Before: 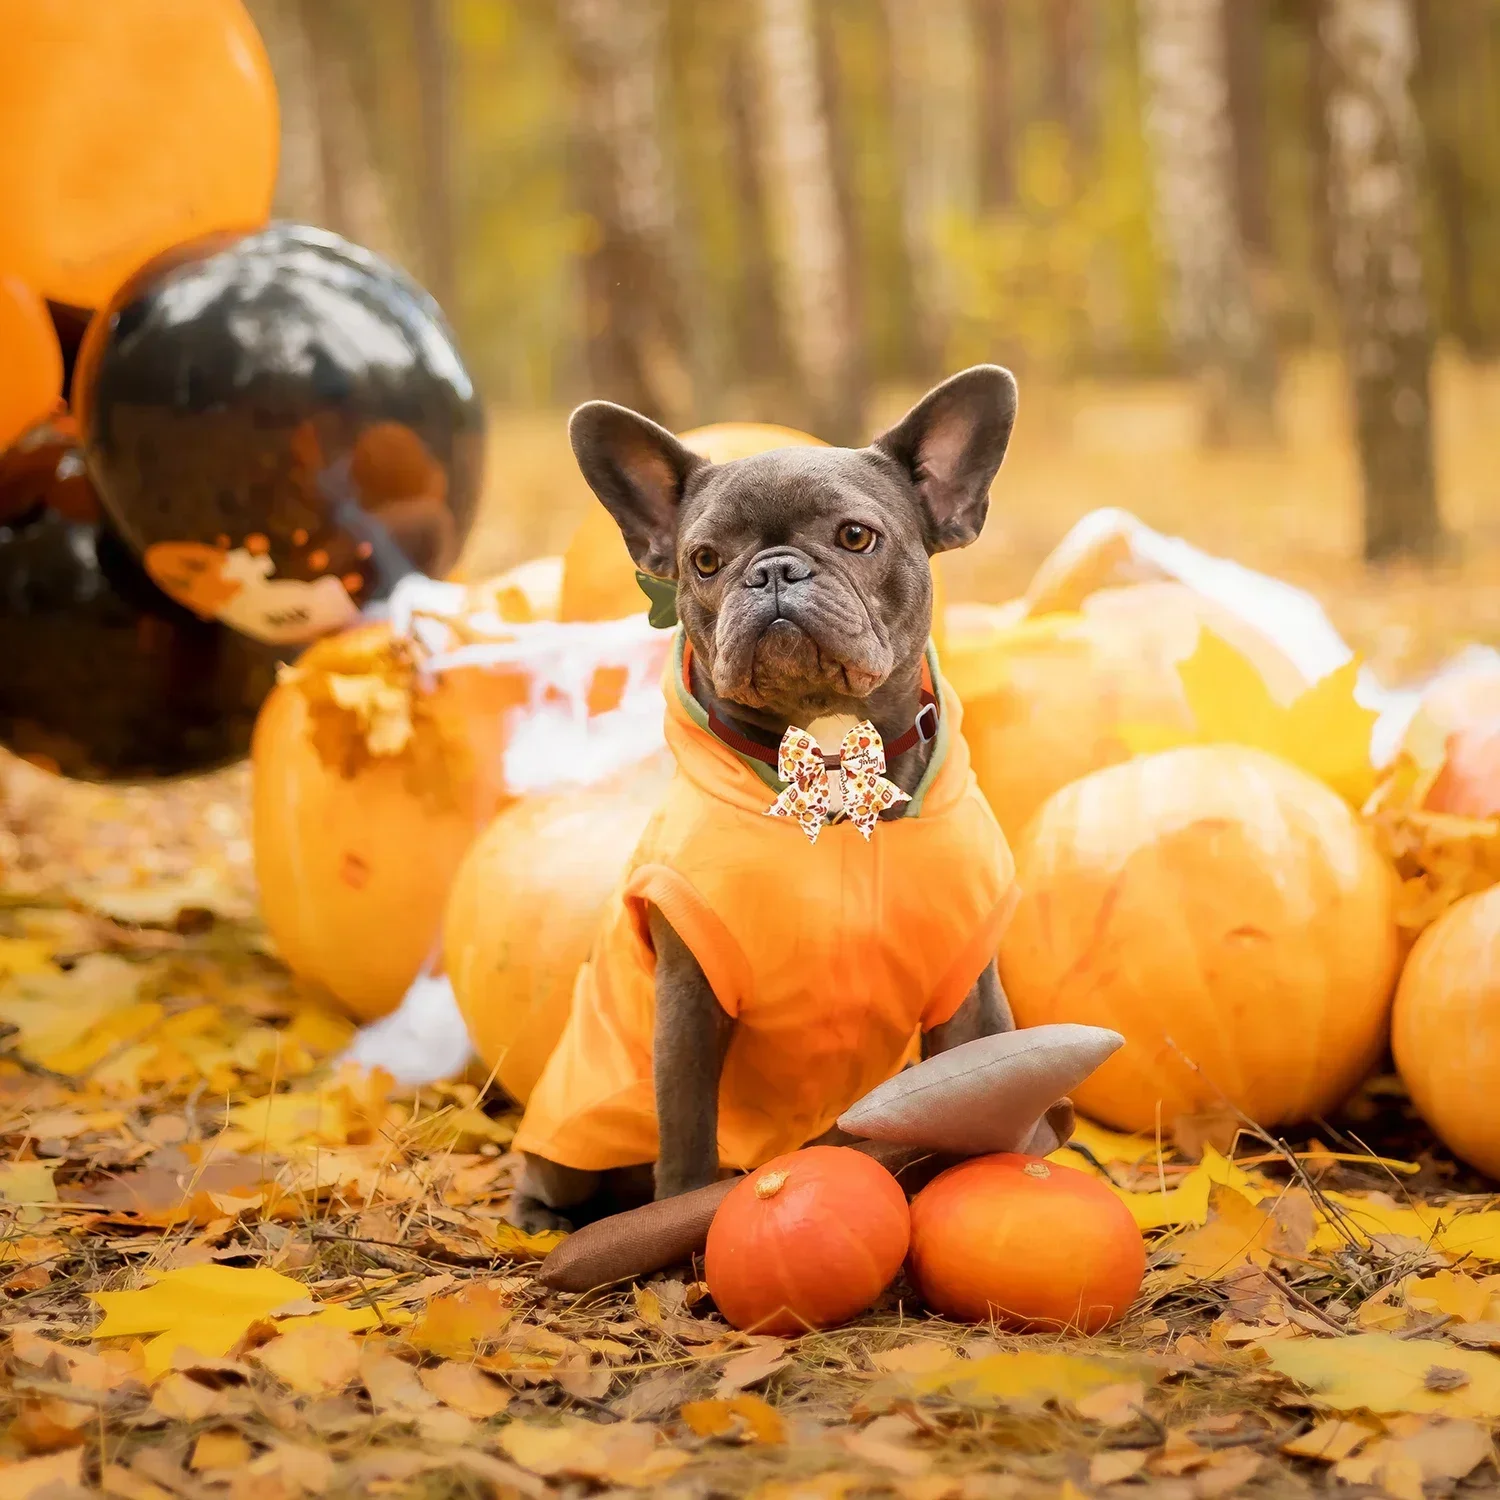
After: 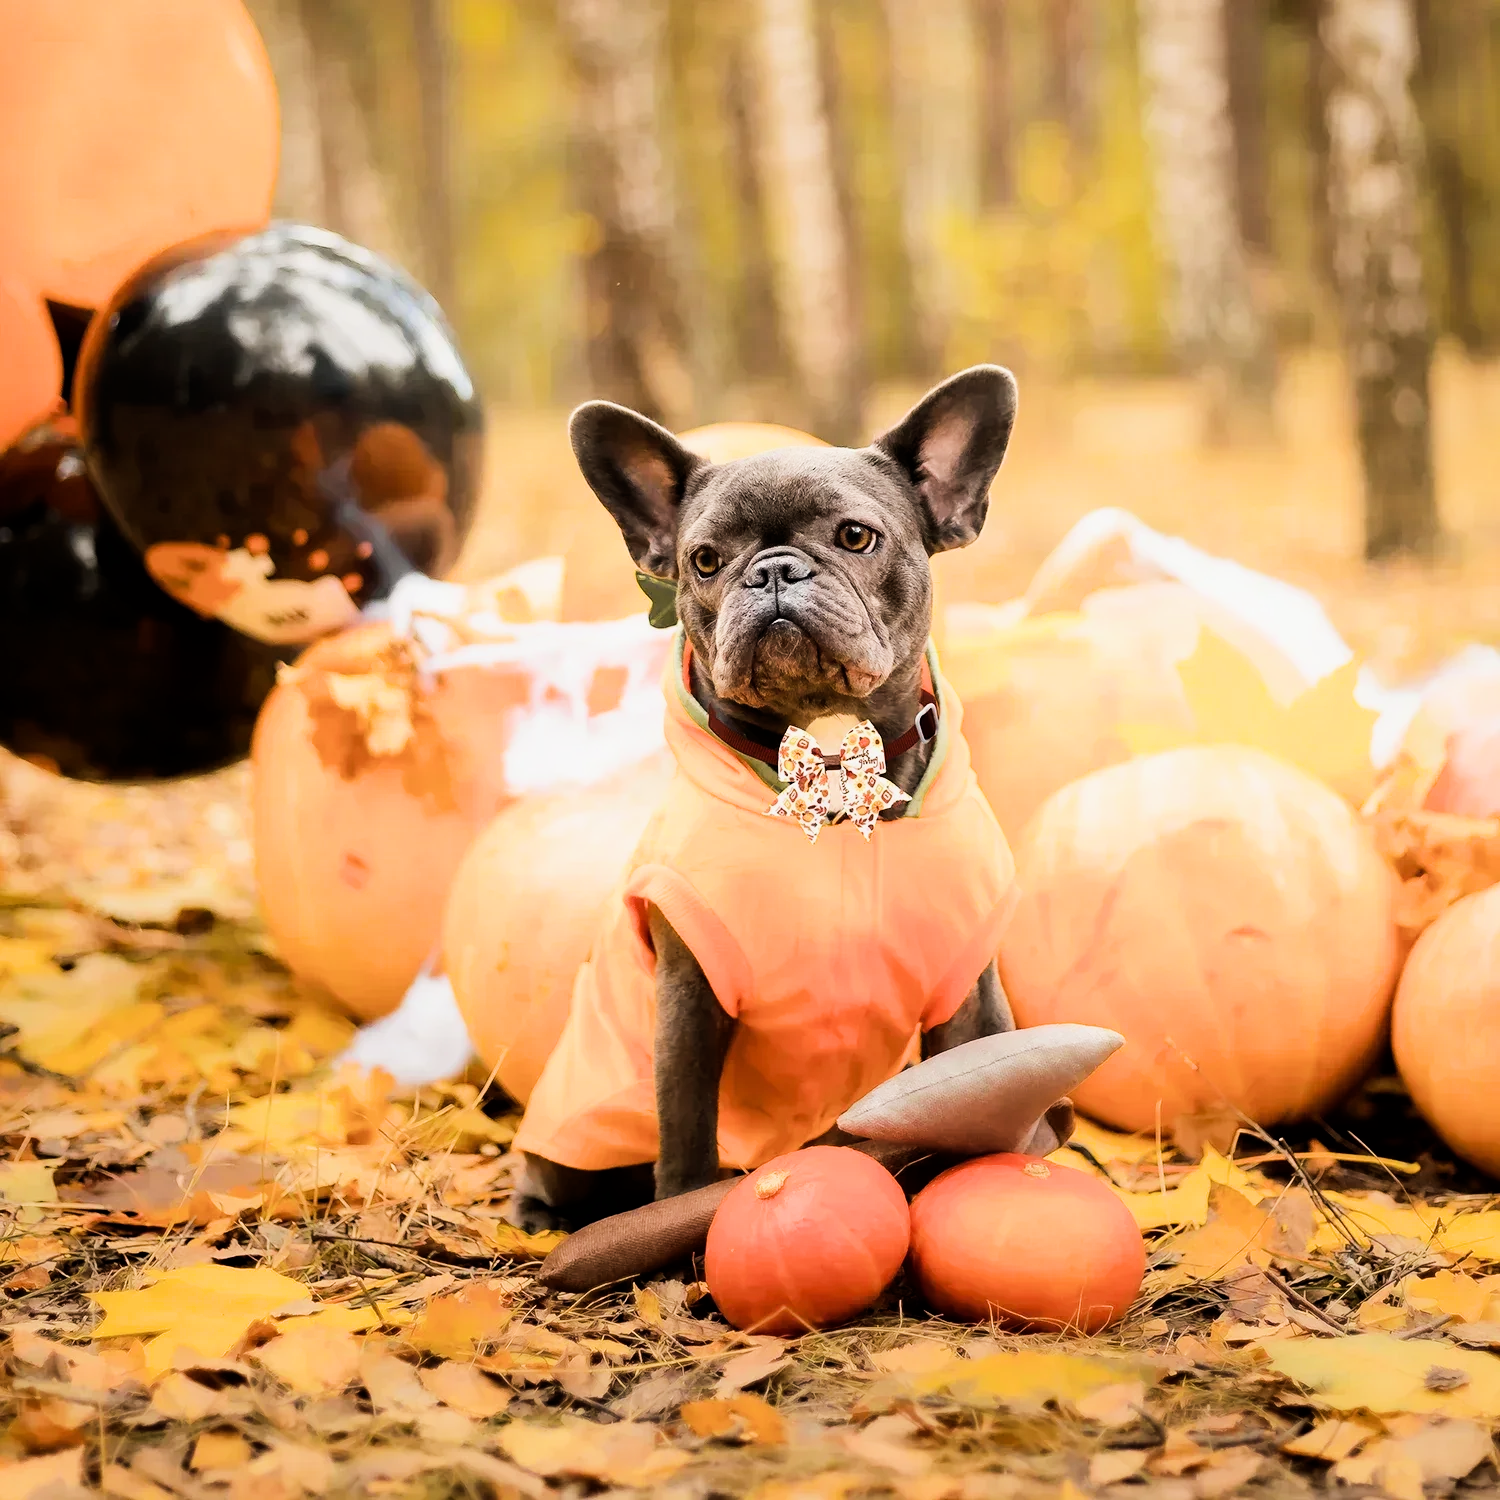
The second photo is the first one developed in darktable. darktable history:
filmic rgb: hardness 4.17
tone equalizer: -8 EV -1.08 EV, -7 EV -1.01 EV, -6 EV -0.867 EV, -5 EV -0.578 EV, -3 EV 0.578 EV, -2 EV 0.867 EV, -1 EV 1.01 EV, +0 EV 1.08 EV, edges refinement/feathering 500, mask exposure compensation -1.57 EV, preserve details no
